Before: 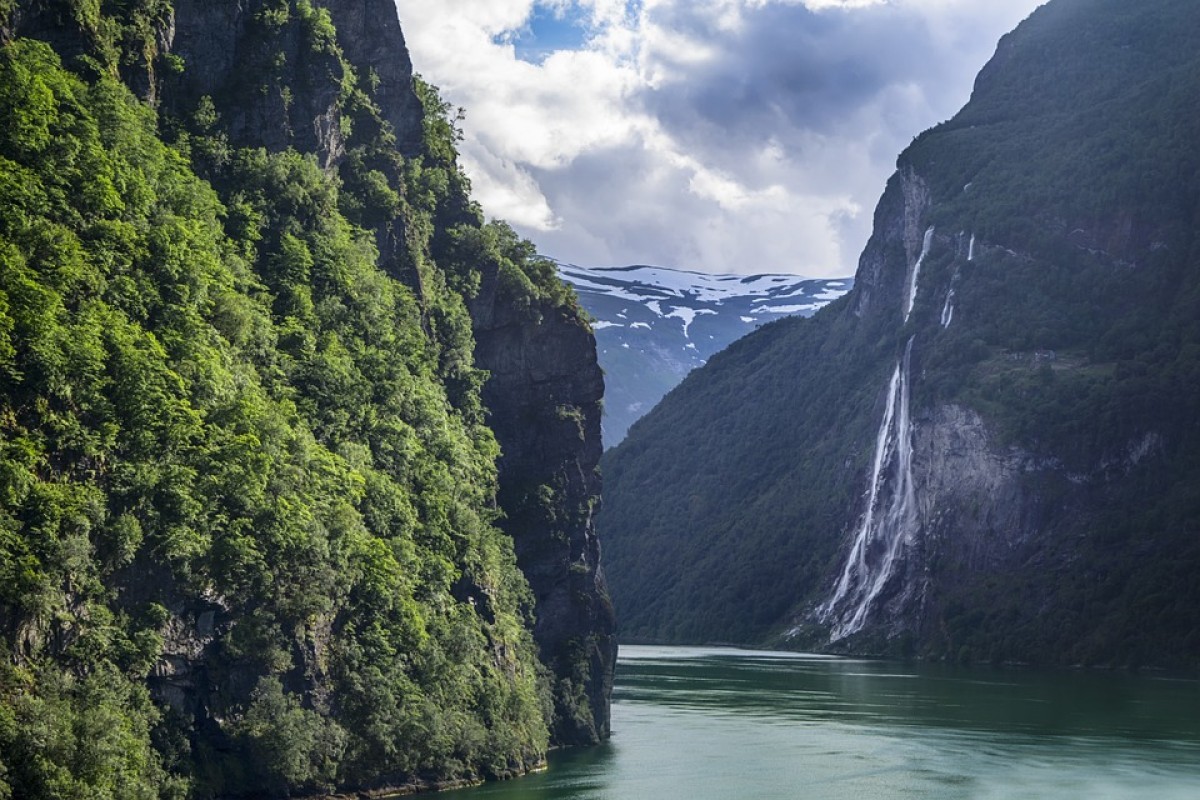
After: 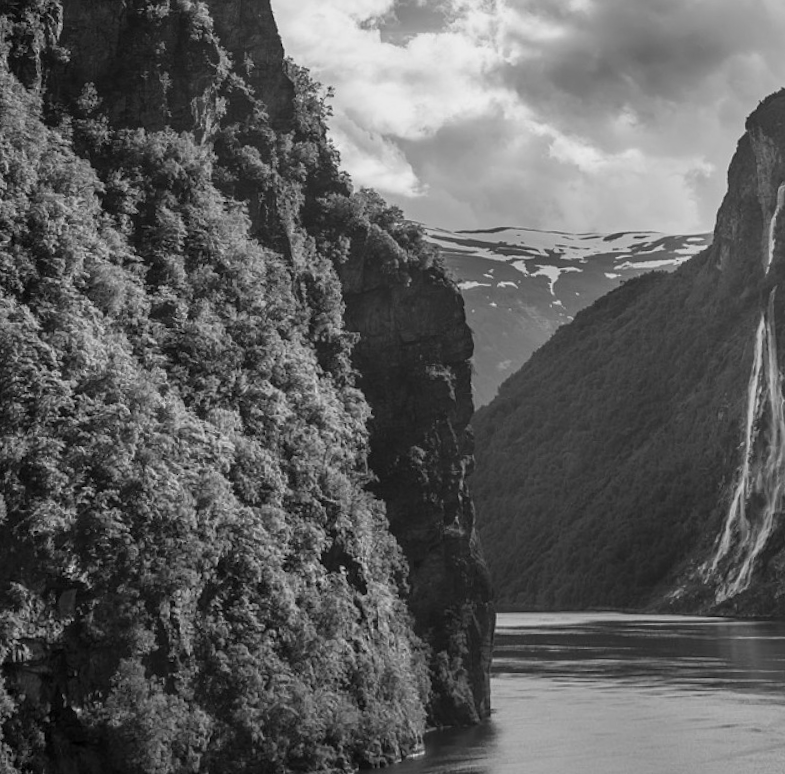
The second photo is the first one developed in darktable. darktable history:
rotate and perspective: rotation -1.68°, lens shift (vertical) -0.146, crop left 0.049, crop right 0.912, crop top 0.032, crop bottom 0.96
crop and rotate: left 9.061%, right 20.142%
monochrome: a -74.22, b 78.2
exposure: black level correction 0.001, compensate highlight preservation false
